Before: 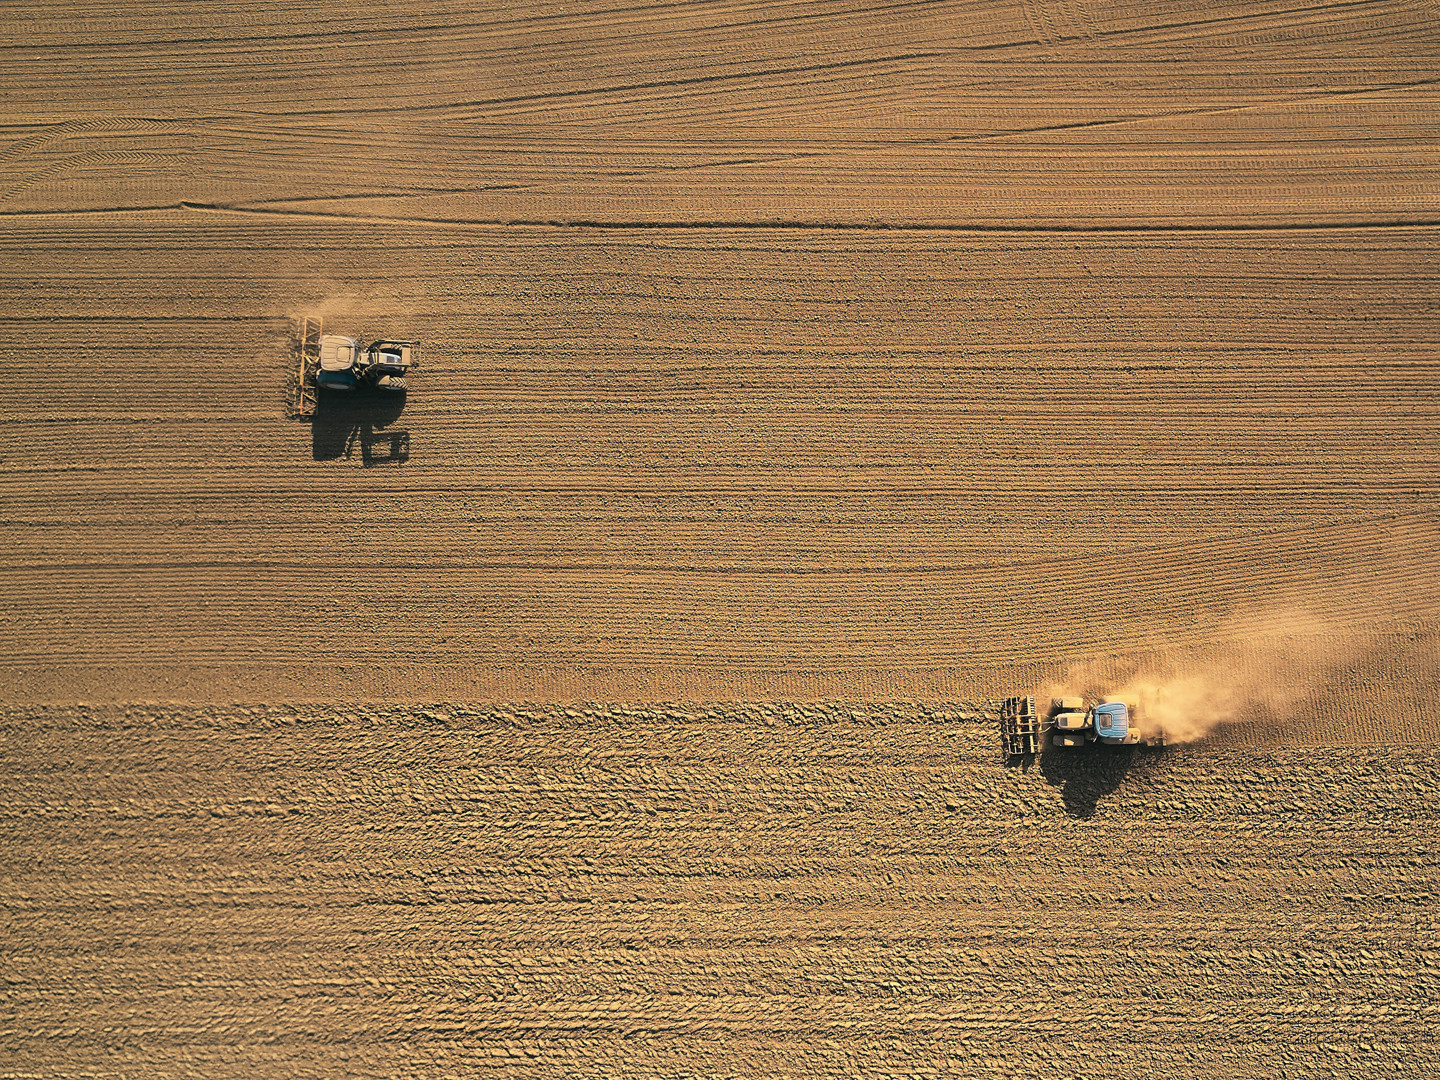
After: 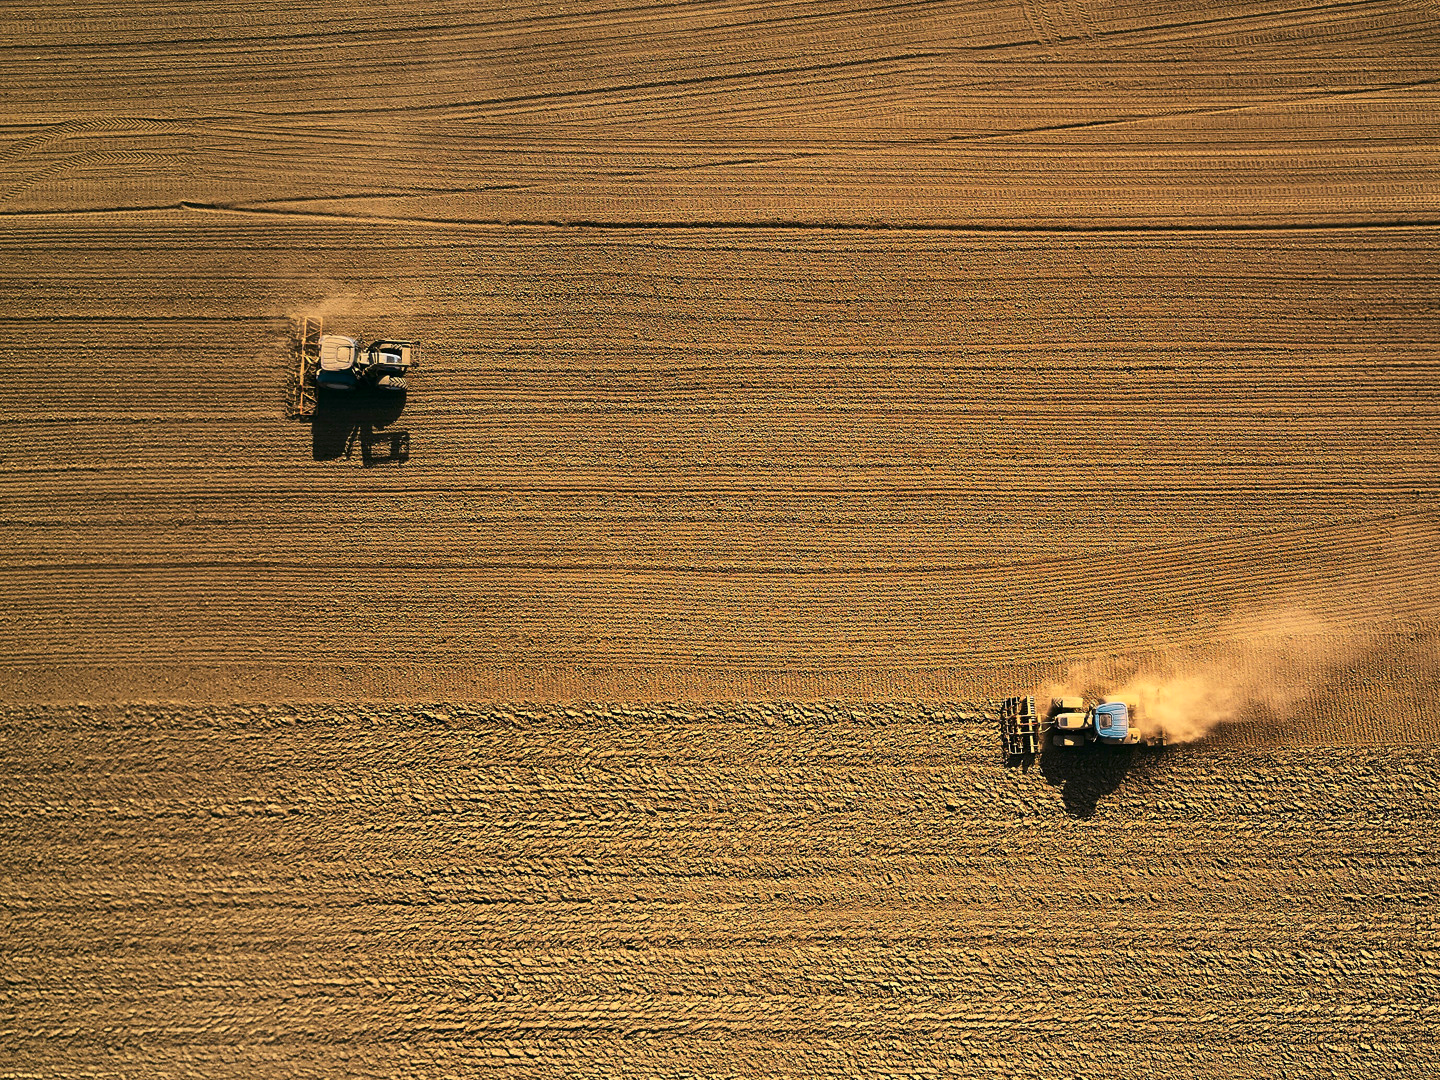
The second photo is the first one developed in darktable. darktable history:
contrast brightness saturation: contrast 0.19, brightness -0.11, saturation 0.21
shadows and highlights: shadows 32, highlights -32, soften with gaussian
